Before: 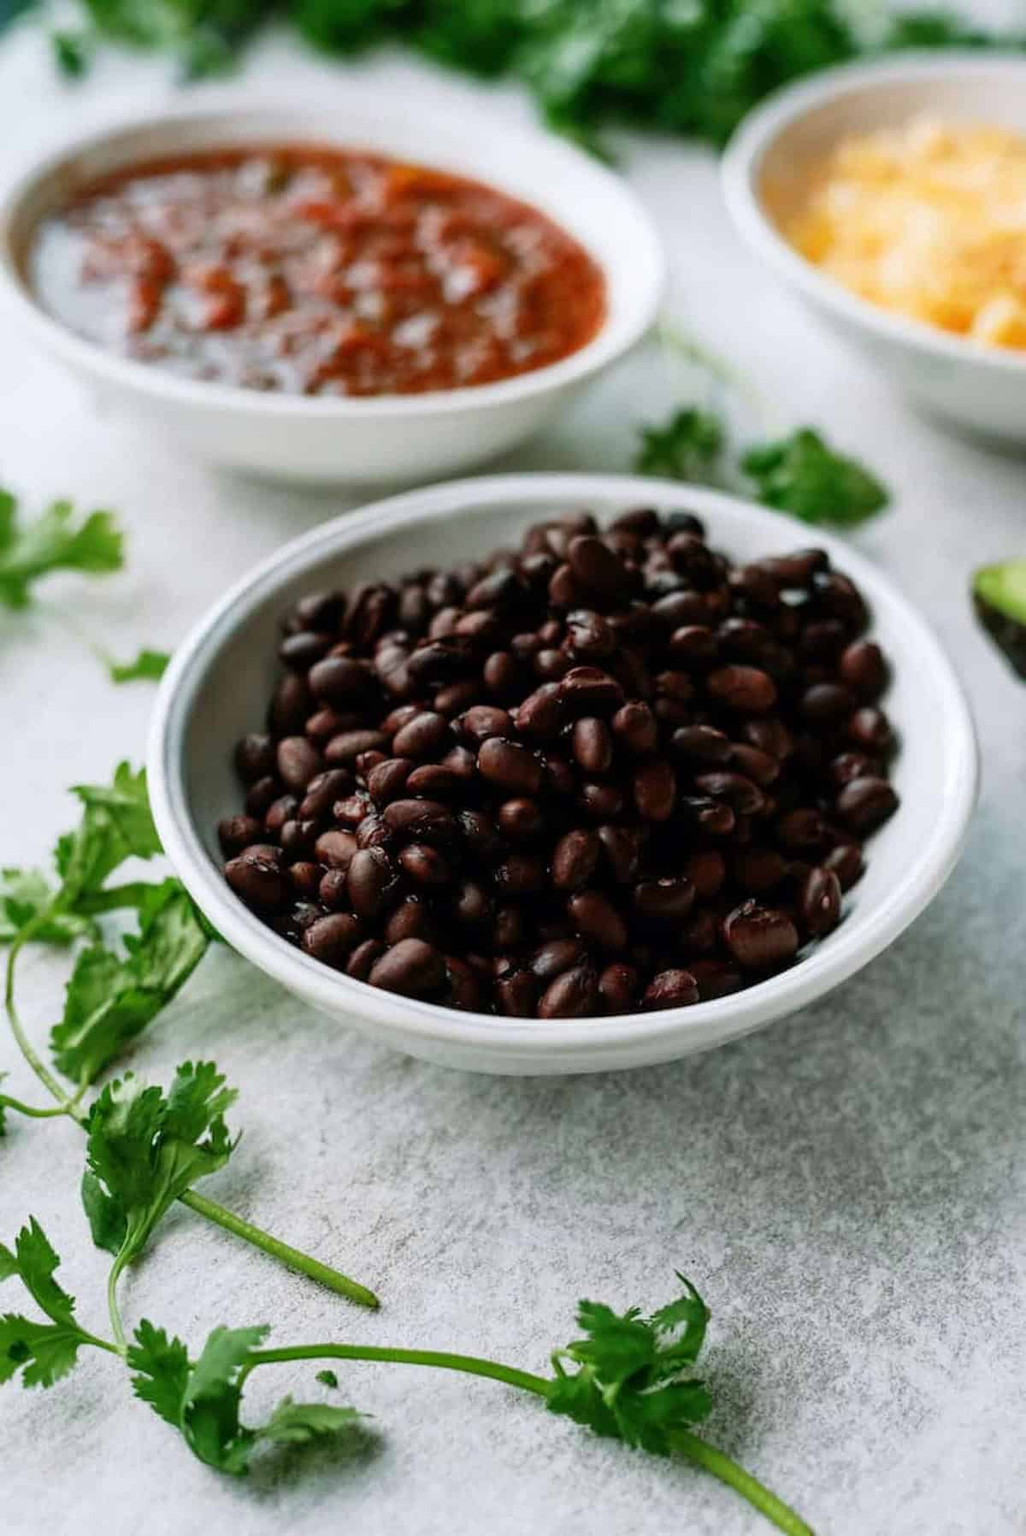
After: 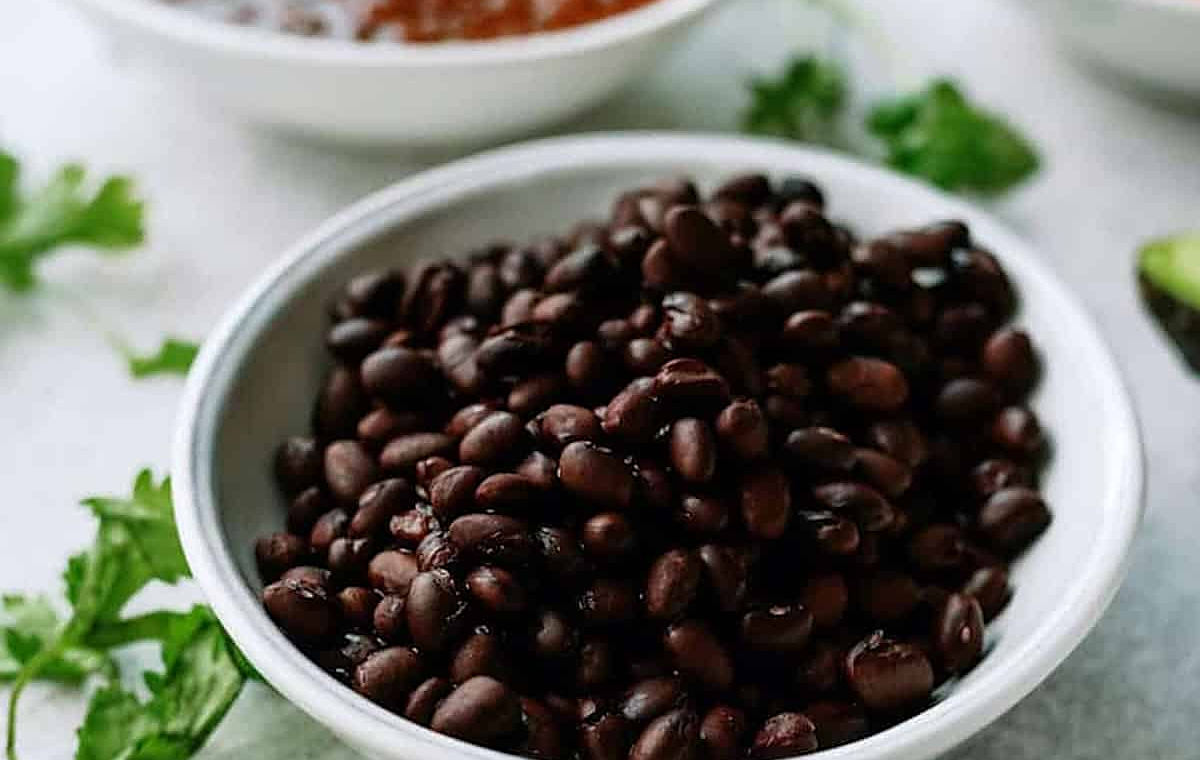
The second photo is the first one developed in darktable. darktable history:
crop and rotate: top 23.449%, bottom 34.204%
sharpen: on, module defaults
